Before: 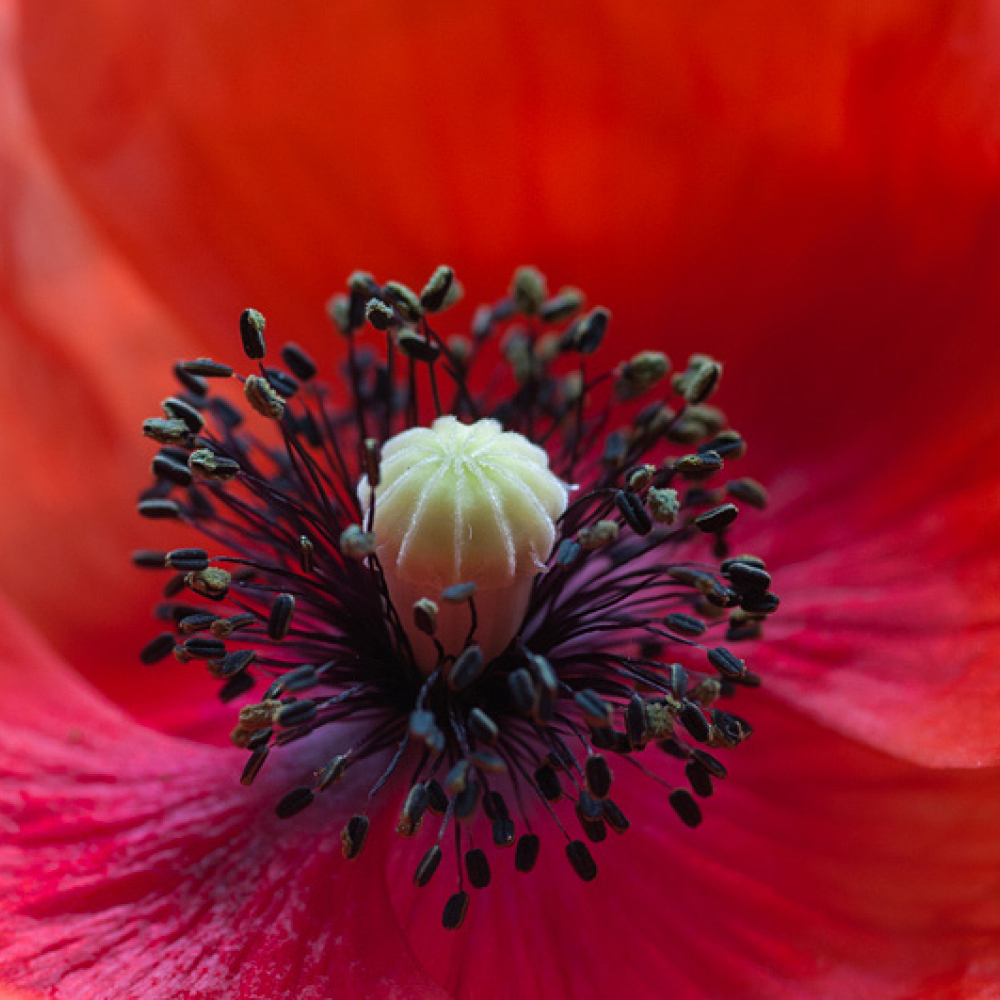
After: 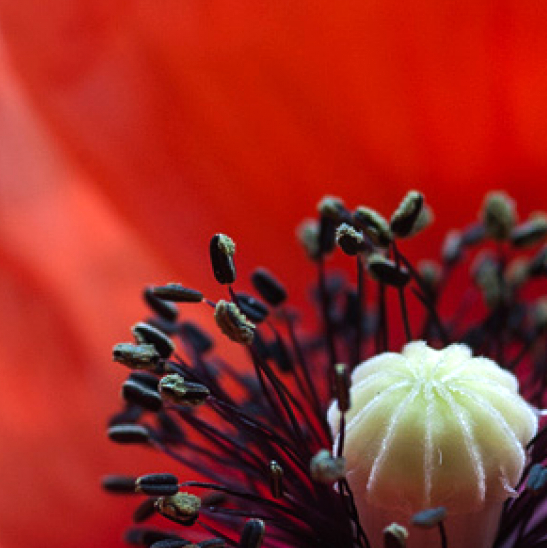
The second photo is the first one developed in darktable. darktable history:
crop and rotate: left 3.047%, top 7.509%, right 42.236%, bottom 37.598%
tone equalizer: -8 EV -0.417 EV, -7 EV -0.389 EV, -6 EV -0.333 EV, -5 EV -0.222 EV, -3 EV 0.222 EV, -2 EV 0.333 EV, -1 EV 0.389 EV, +0 EV 0.417 EV, edges refinement/feathering 500, mask exposure compensation -1.57 EV, preserve details no
